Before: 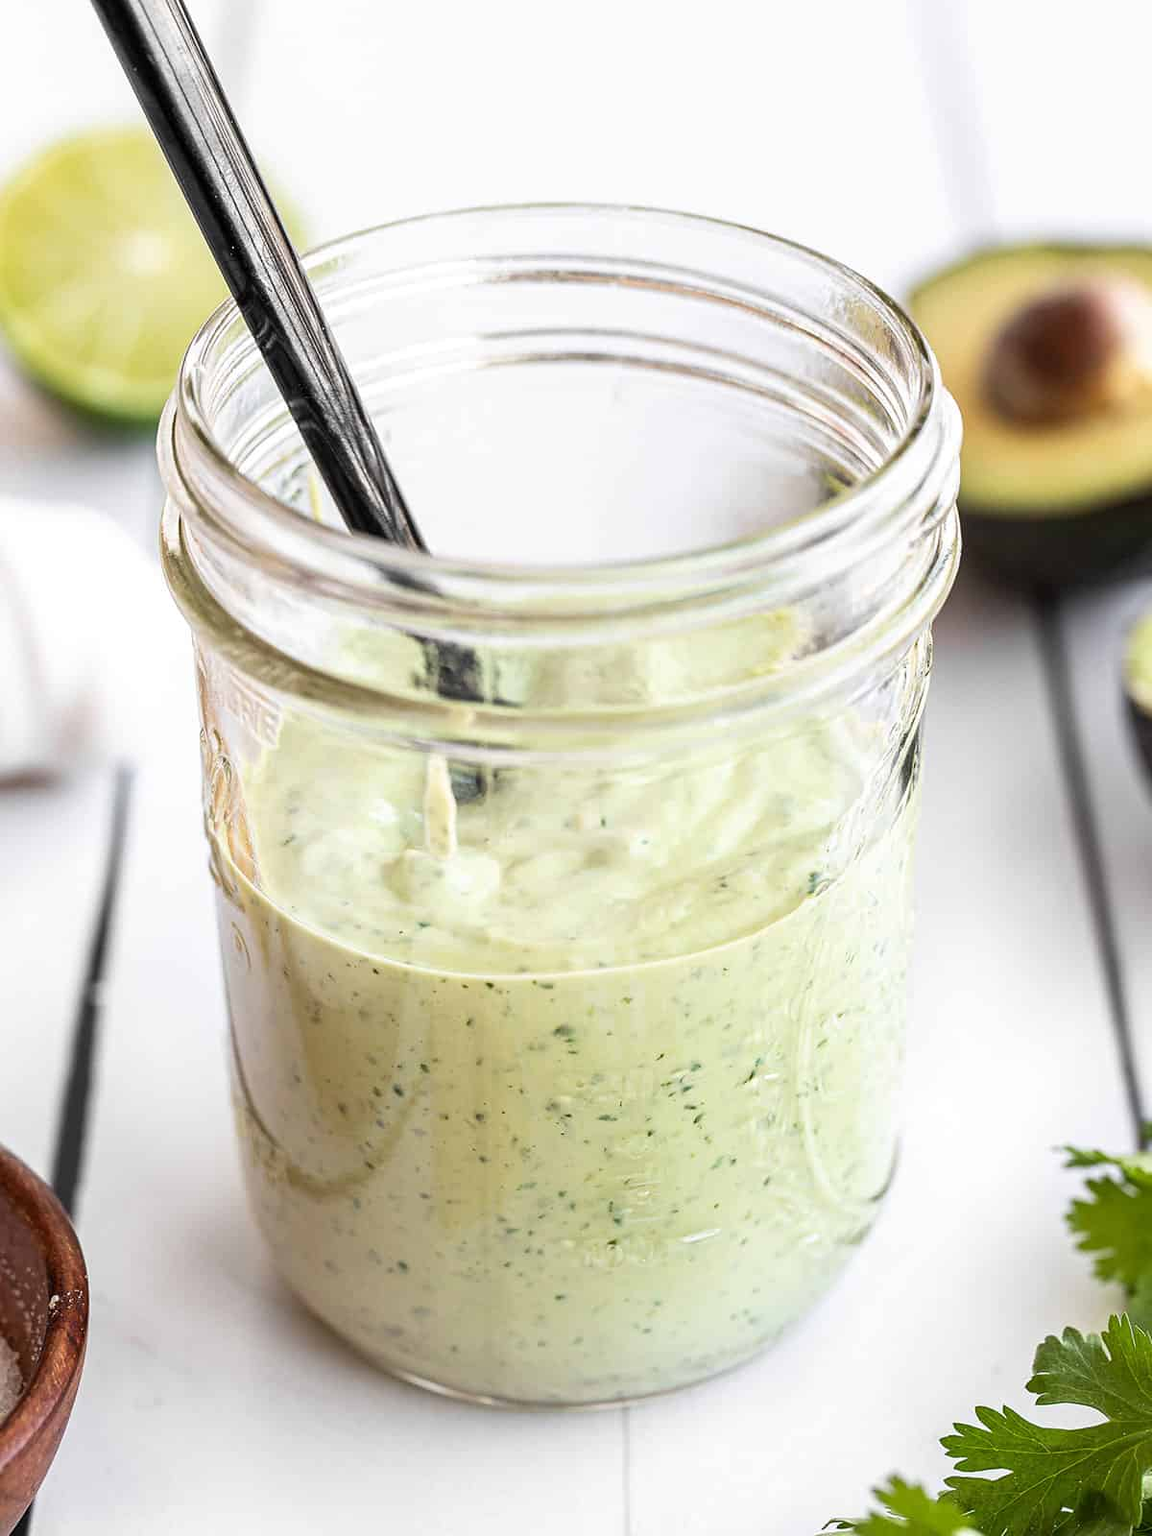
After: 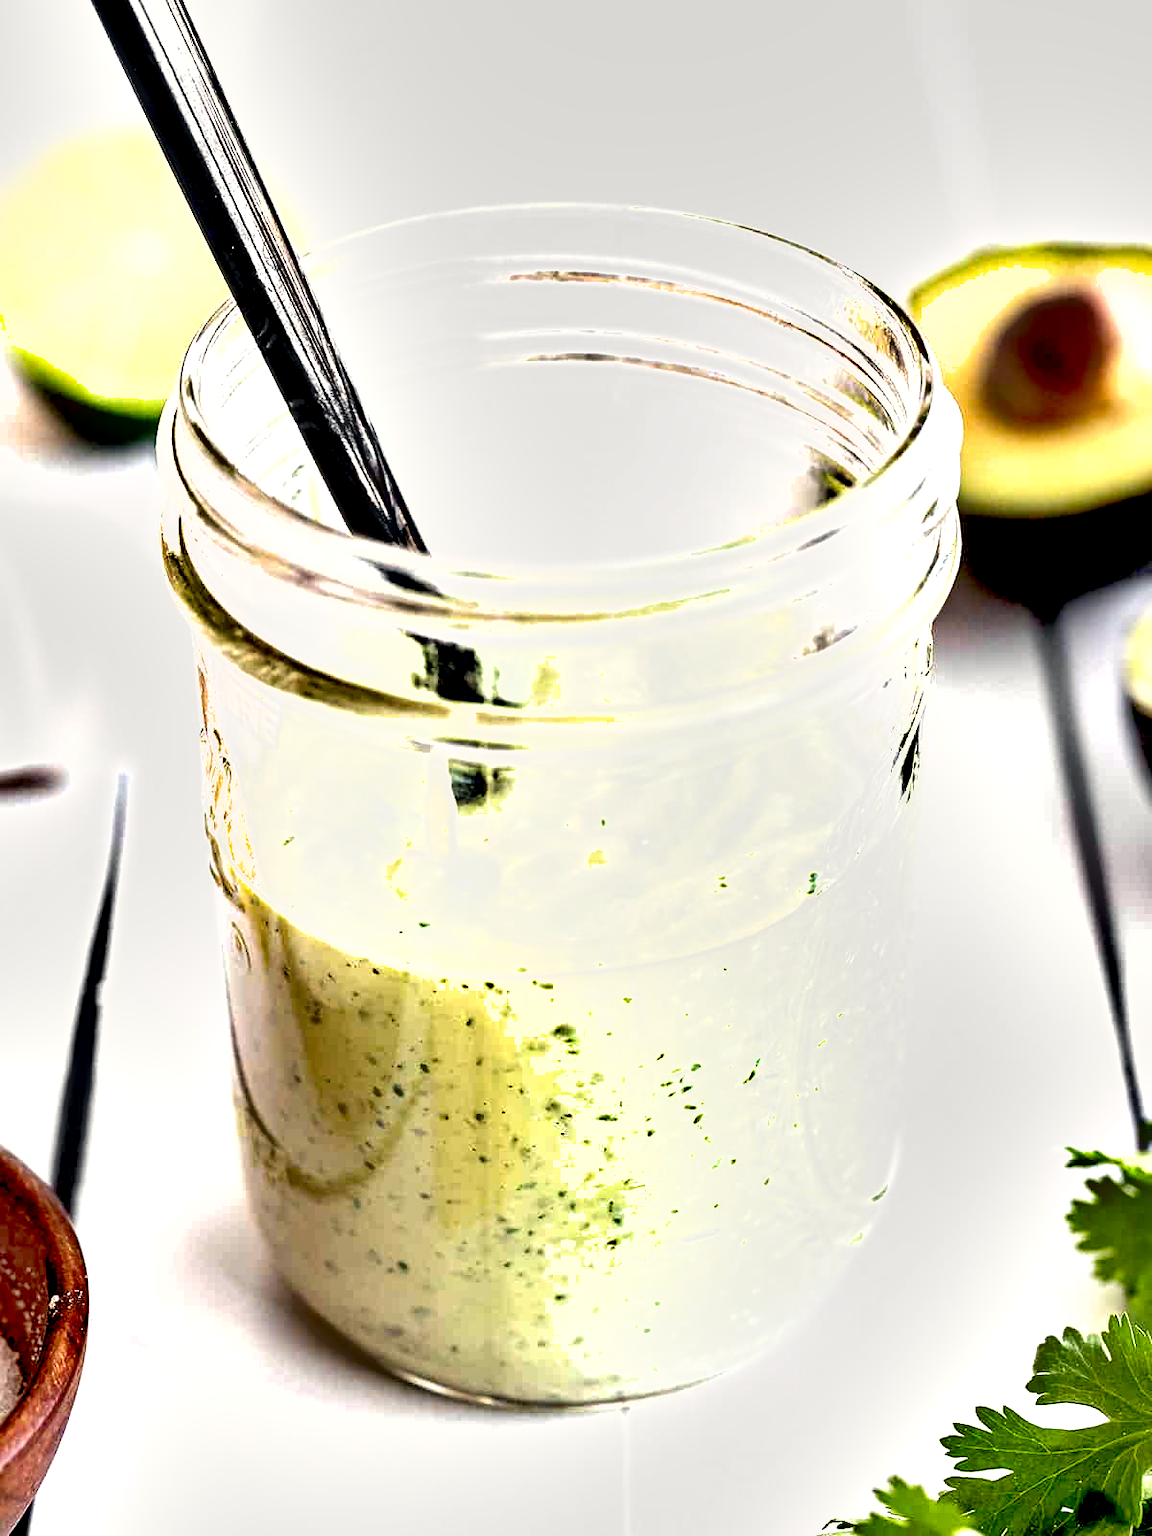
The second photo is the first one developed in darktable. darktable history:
exposure: black level correction 0.034, exposure 0.903 EV, compensate highlight preservation false
color correction: highlights a* 0.296, highlights b* 2.69, shadows a* -0.683, shadows b* -4.1
shadows and highlights: soften with gaussian
